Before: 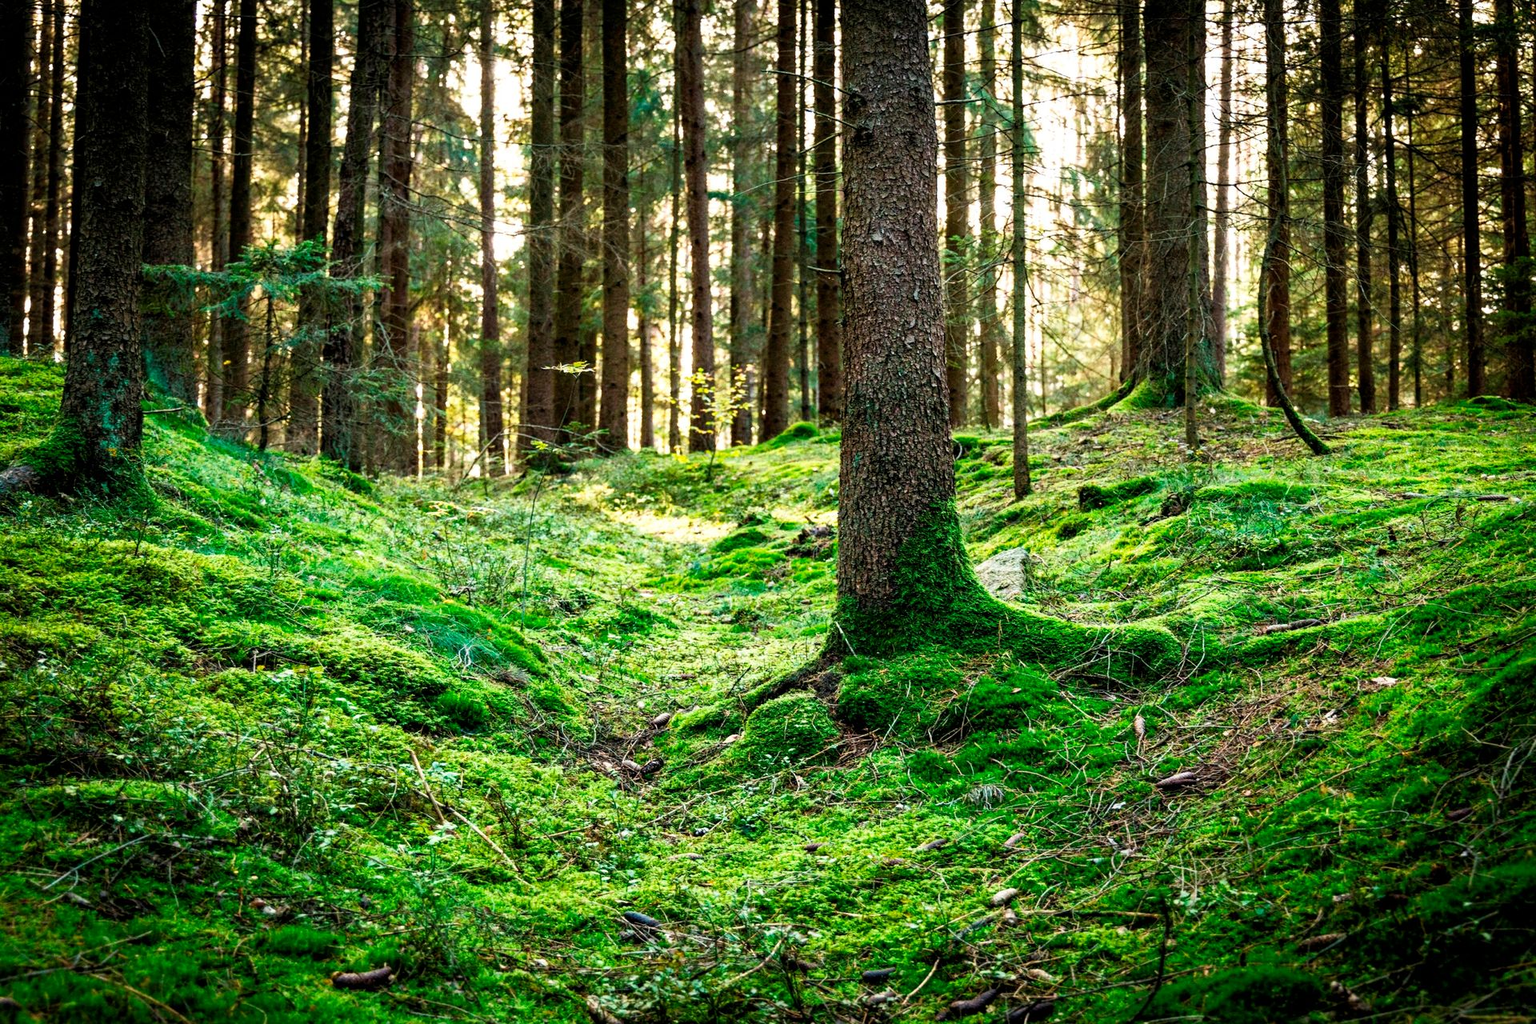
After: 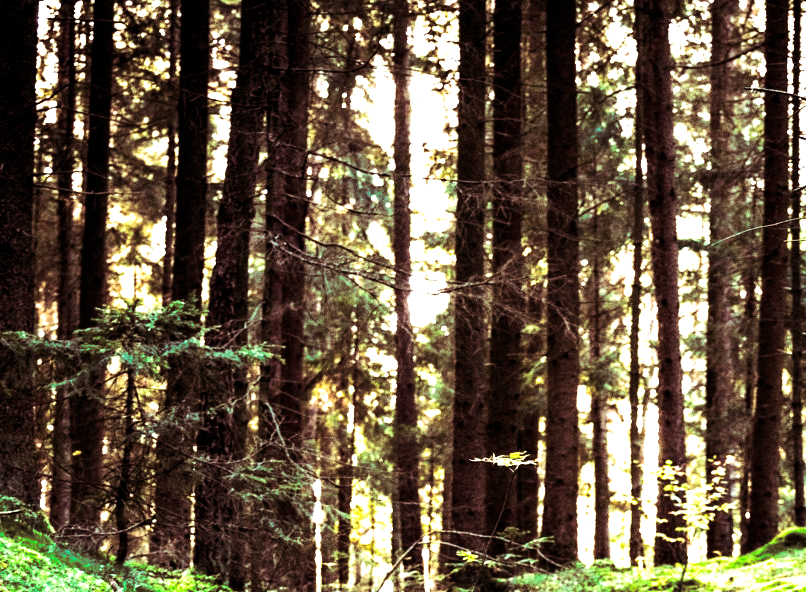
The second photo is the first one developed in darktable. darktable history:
tone equalizer: -8 EV -1.08 EV, -7 EV -1.01 EV, -6 EV -0.867 EV, -5 EV -0.578 EV, -3 EV 0.578 EV, -2 EV 0.867 EV, -1 EV 1.01 EV, +0 EV 1.08 EV, edges refinement/feathering 500, mask exposure compensation -1.57 EV, preserve details no
split-toning: shadows › hue 360°
crop and rotate: left 10.817%, top 0.062%, right 47.194%, bottom 53.626%
